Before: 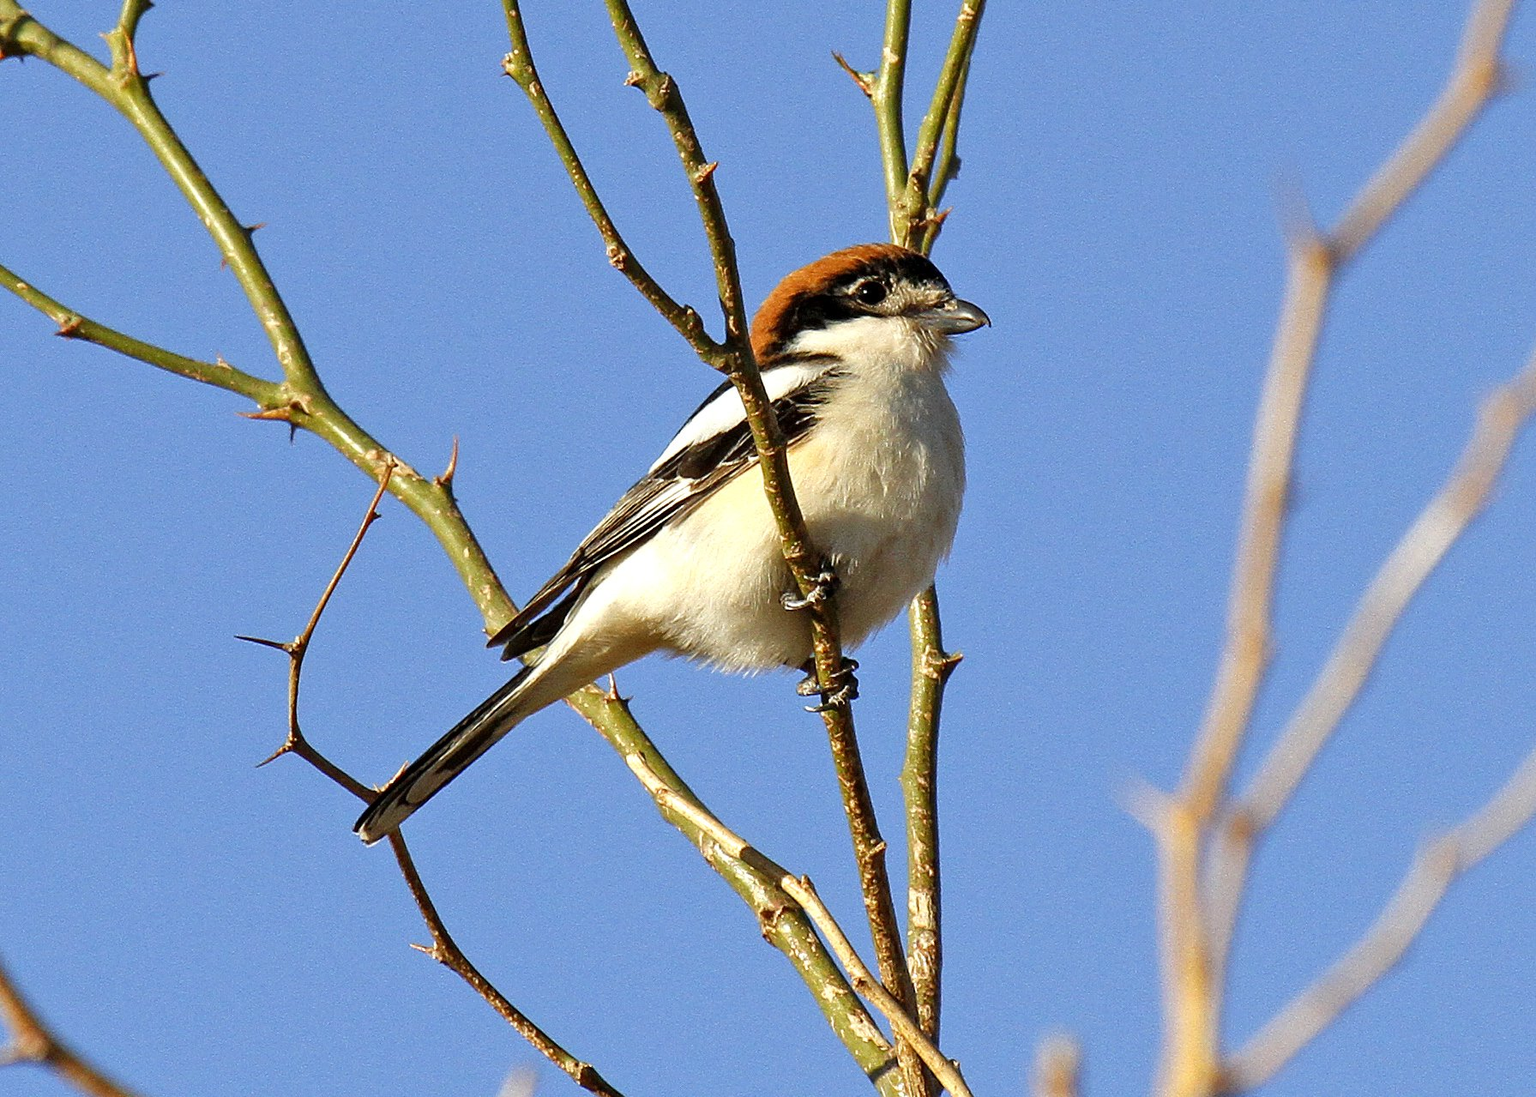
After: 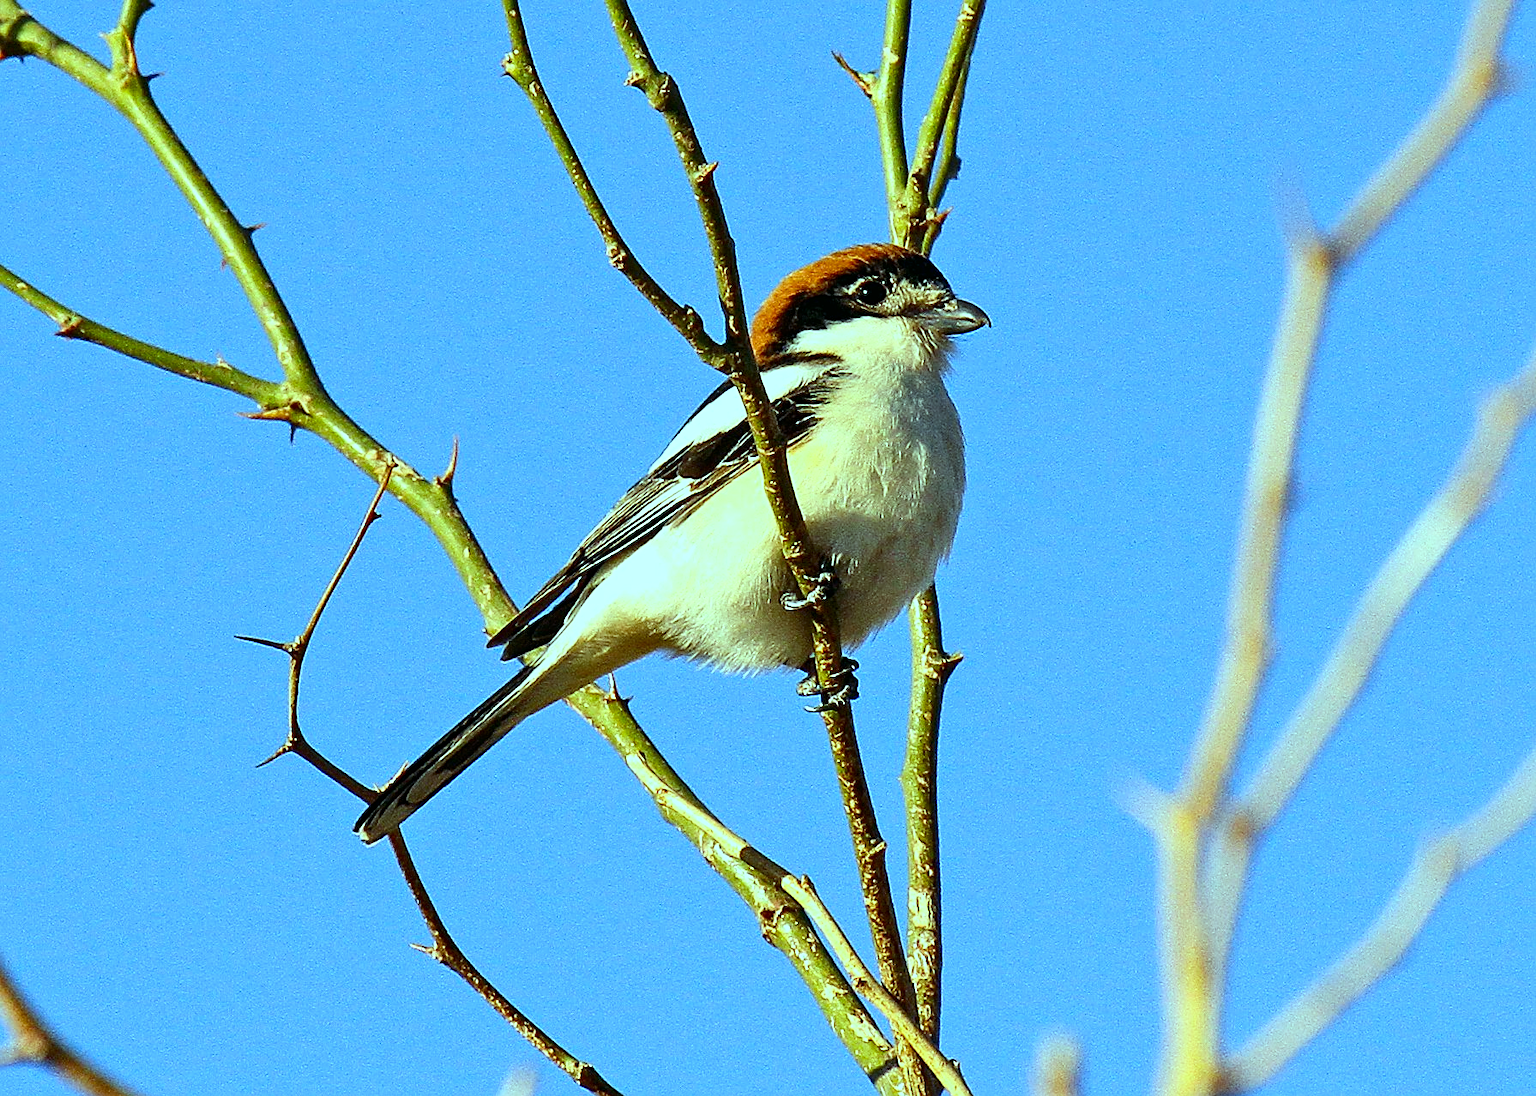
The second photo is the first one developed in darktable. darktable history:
sharpen: on, module defaults
color balance: mode lift, gamma, gain (sRGB), lift [0.997, 0.979, 1.021, 1.011], gamma [1, 1.084, 0.916, 0.998], gain [1, 0.87, 1.13, 1.101], contrast 4.55%, contrast fulcrum 38.24%, output saturation 104.09%
contrast brightness saturation: contrast 0.18, saturation 0.3
